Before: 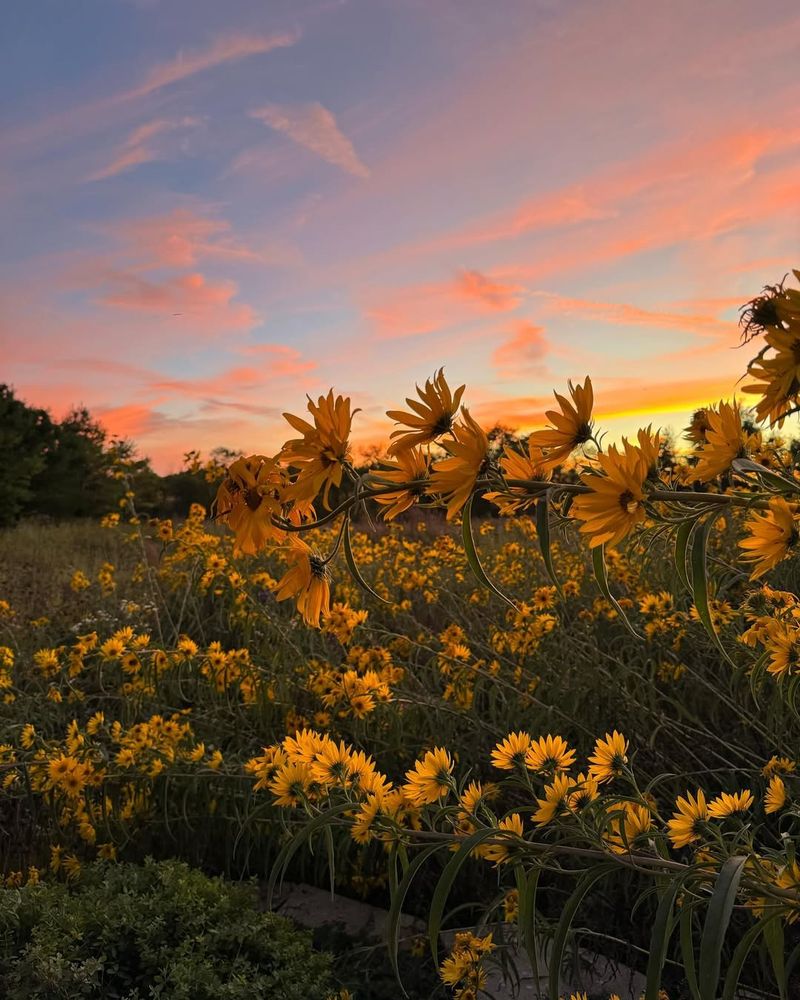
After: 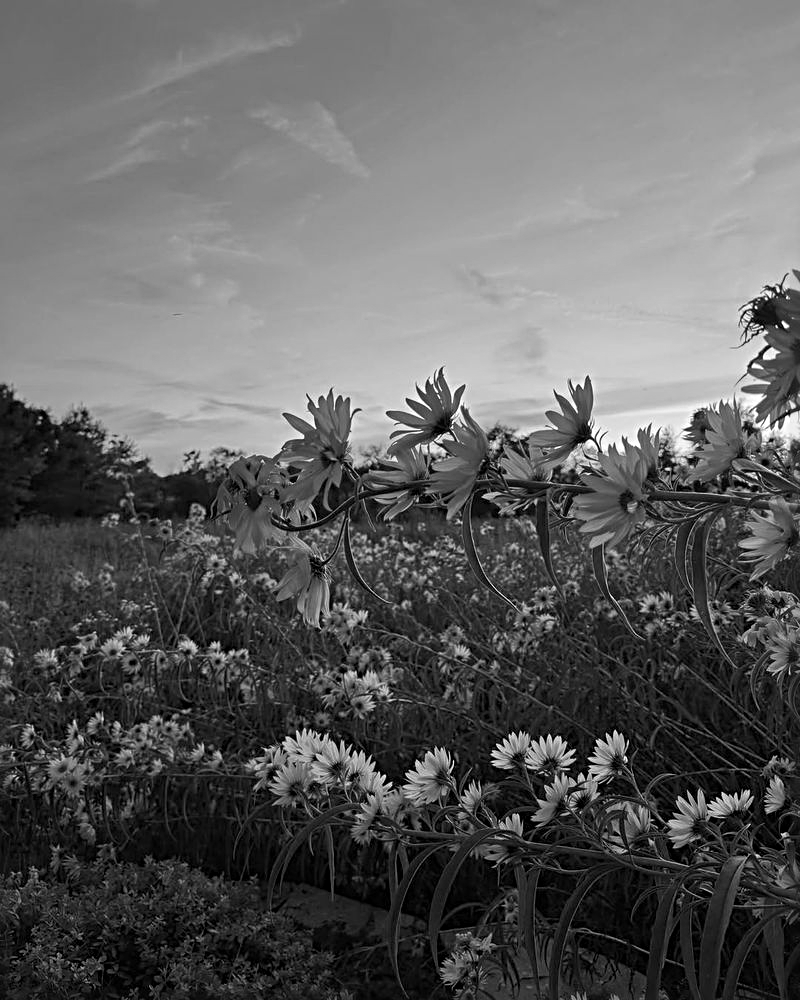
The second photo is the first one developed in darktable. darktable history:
bloom: size 13.65%, threshold 98.39%, strength 4.82%
monochrome: on, module defaults
sharpen: radius 4
white balance: emerald 1
